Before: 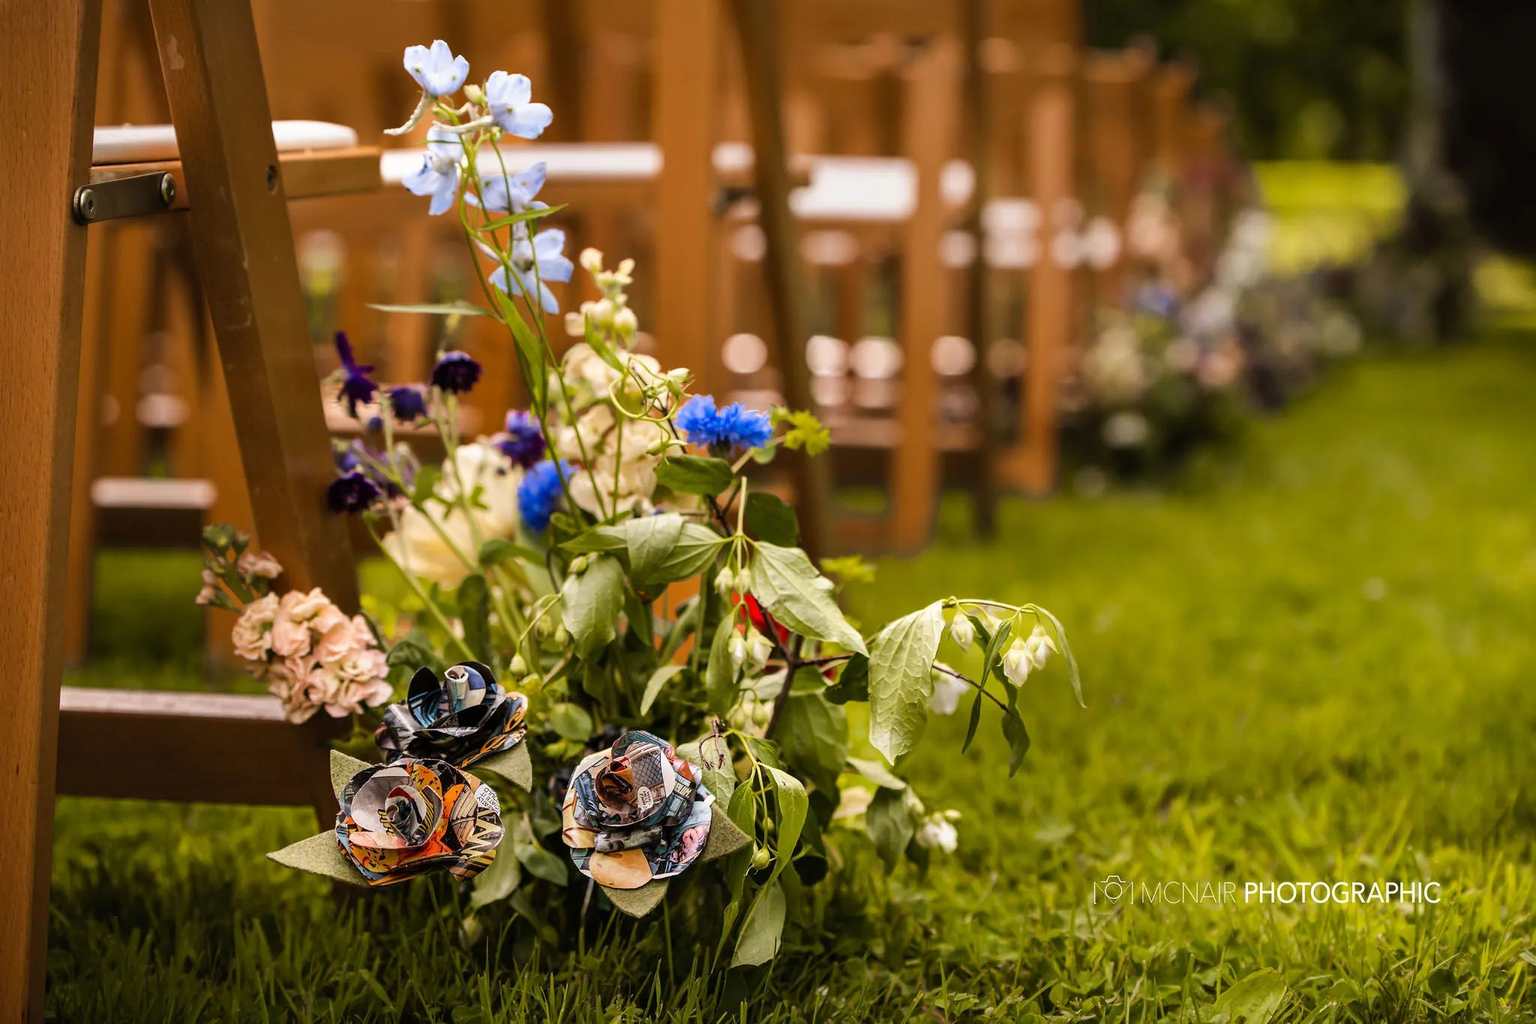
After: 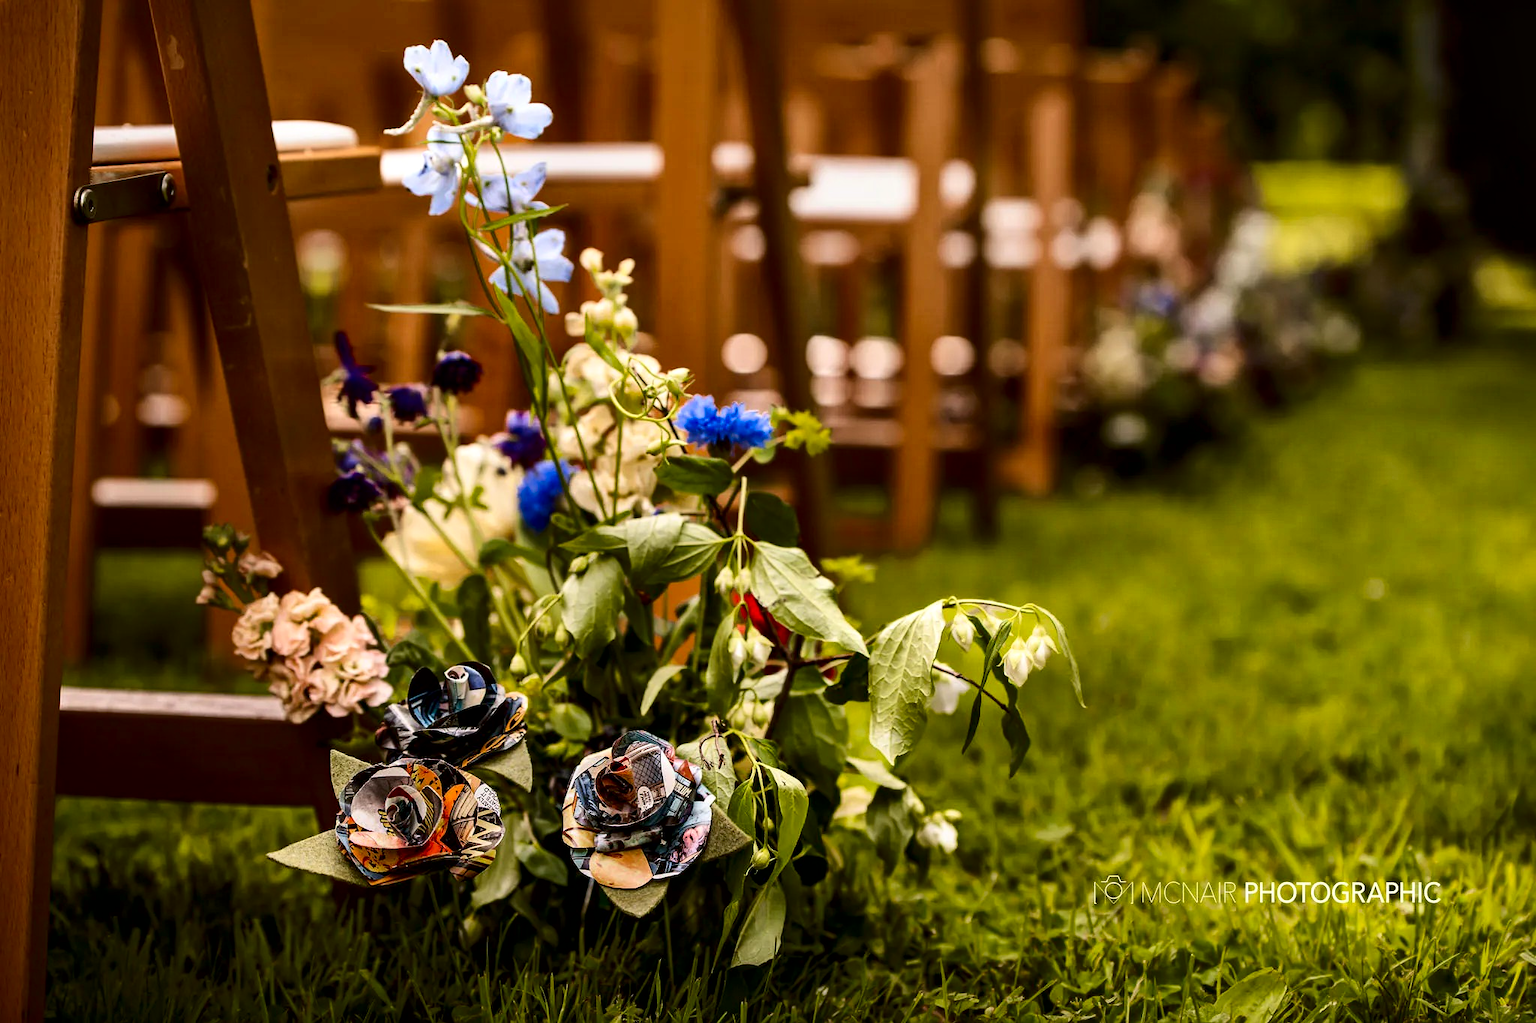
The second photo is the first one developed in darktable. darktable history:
local contrast: mode bilateral grid, contrast 20, coarseness 50, detail 132%, midtone range 0.2
contrast brightness saturation: contrast 0.2, brightness -0.11, saturation 0.1
